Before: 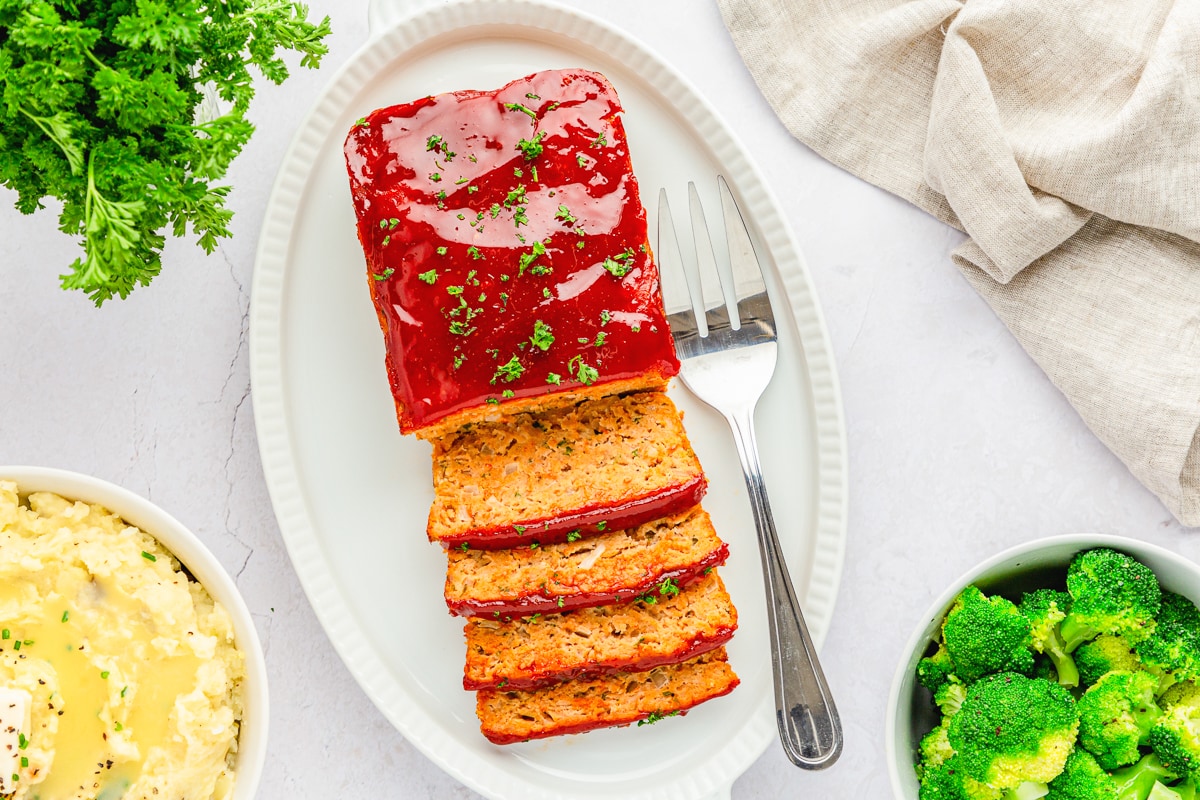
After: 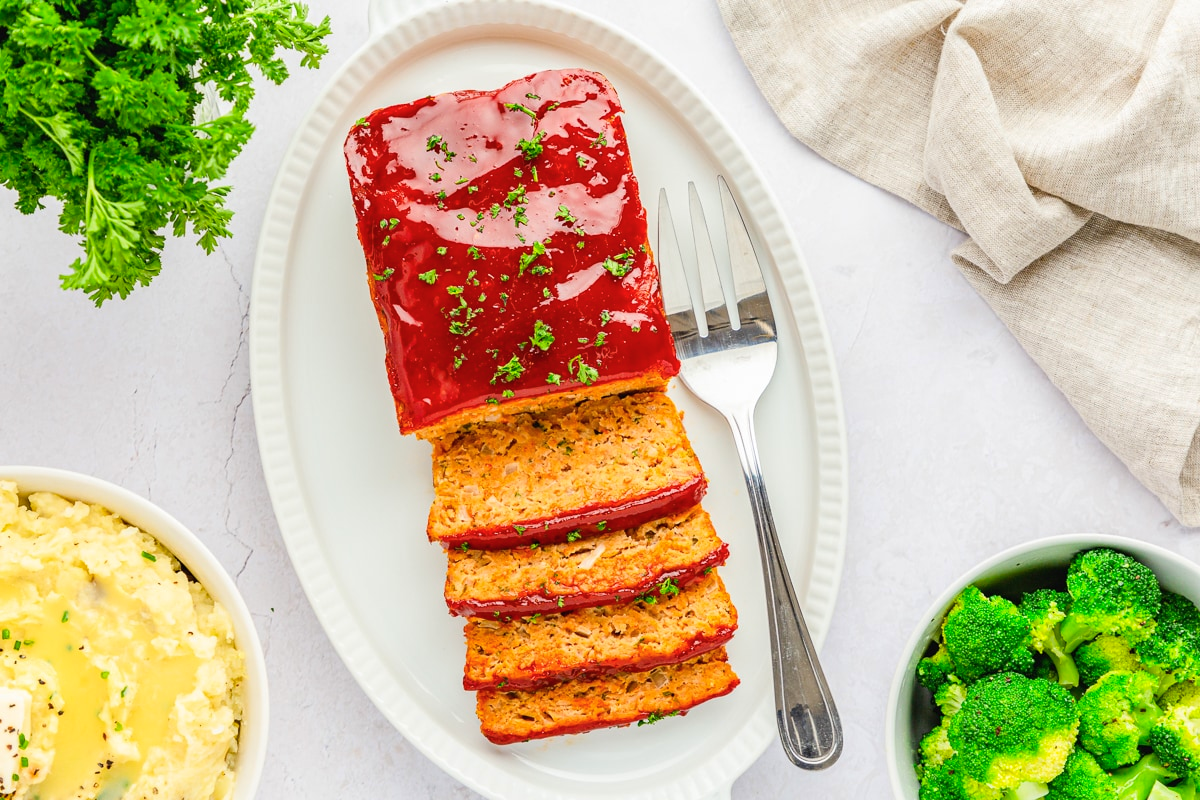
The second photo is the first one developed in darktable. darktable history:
color balance rgb: perceptual saturation grading › global saturation 0.079%, global vibrance 20%
